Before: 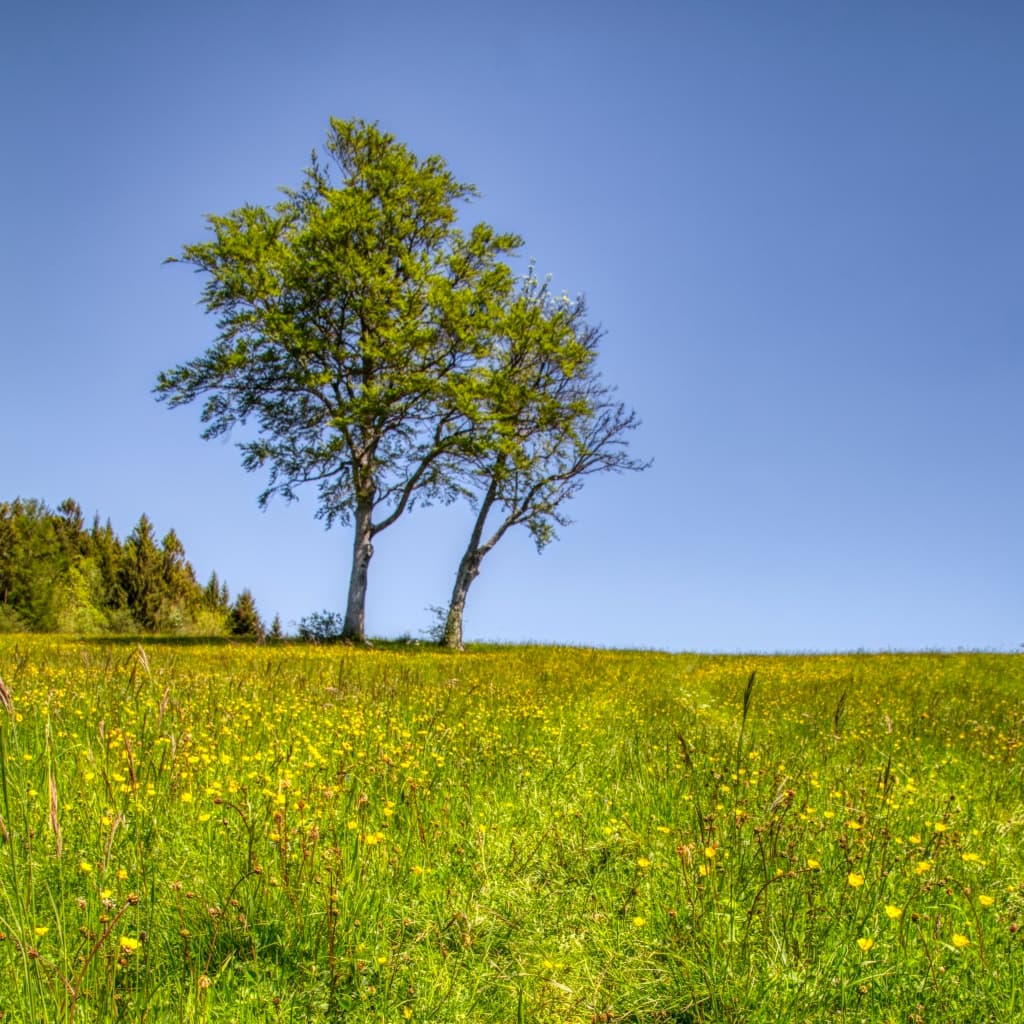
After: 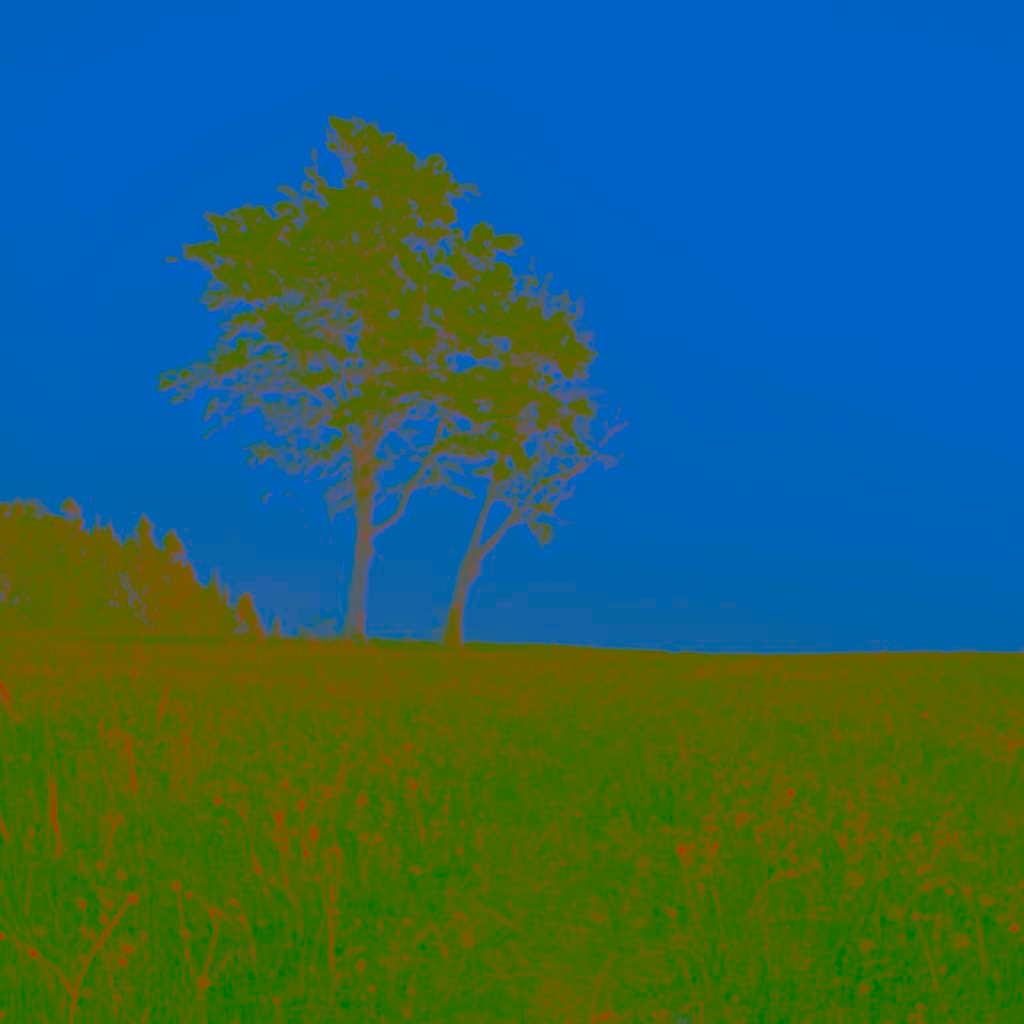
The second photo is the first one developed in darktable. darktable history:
contrast brightness saturation: contrast -0.989, brightness -0.162, saturation 0.753
